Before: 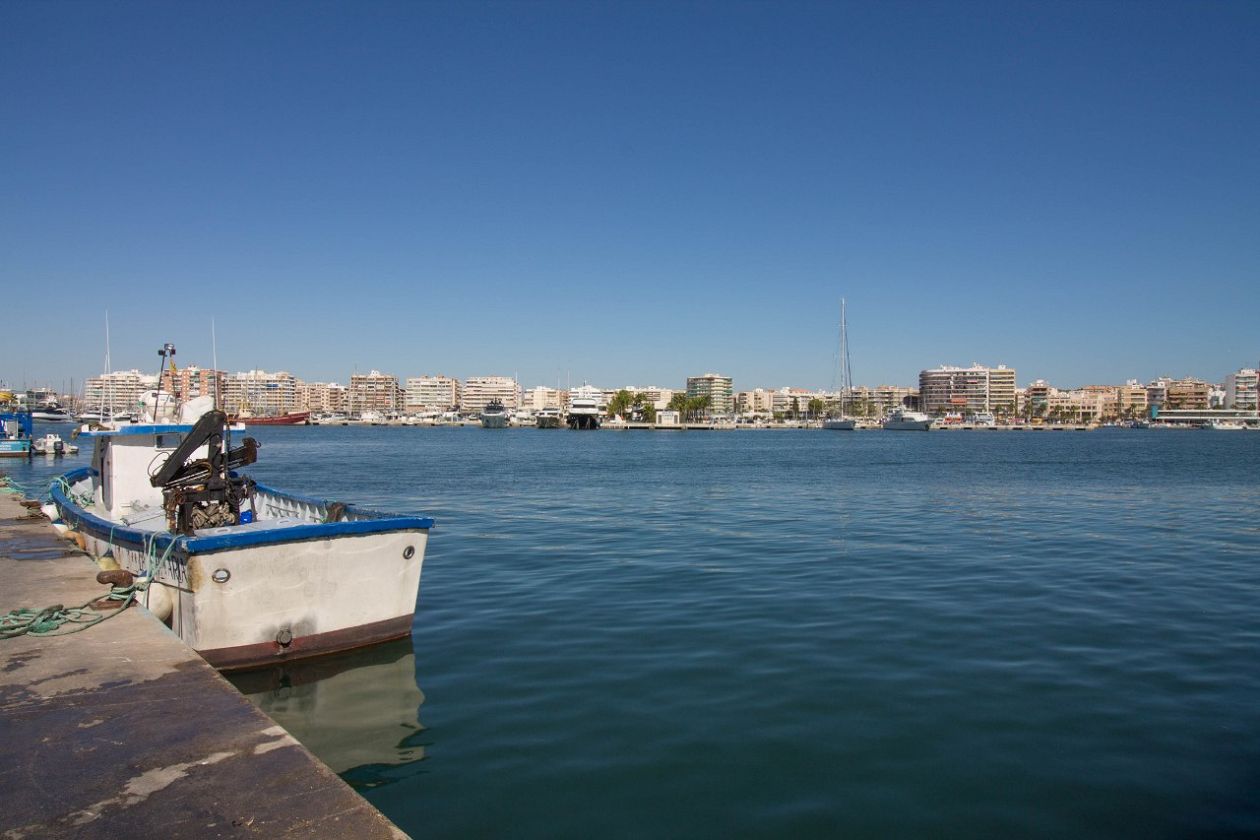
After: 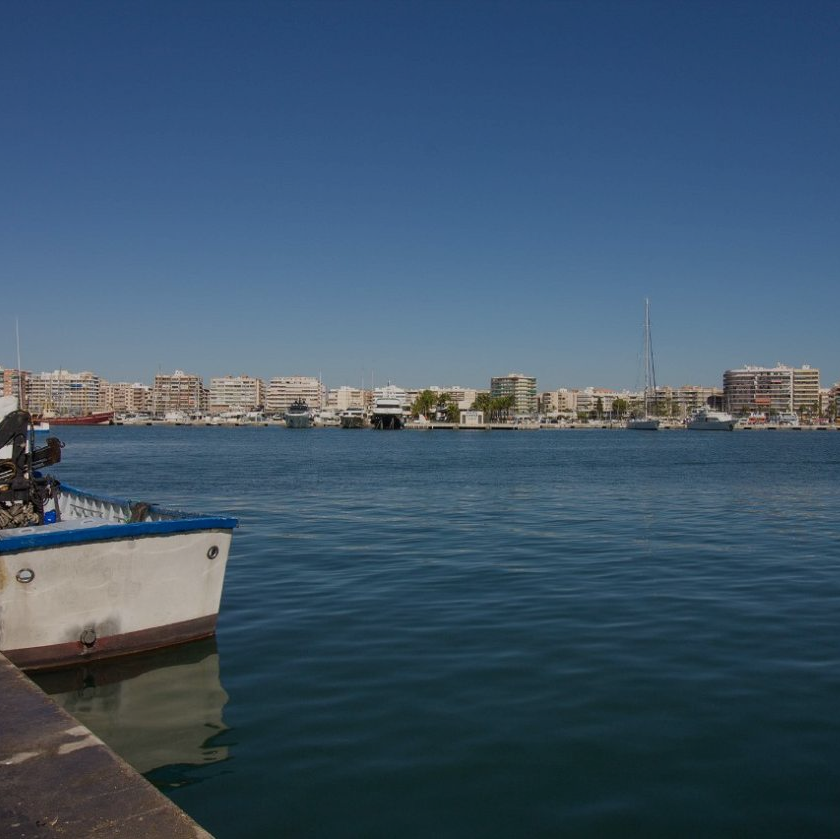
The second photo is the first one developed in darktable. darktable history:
exposure: black level correction 0, exposure -0.705 EV, compensate highlight preservation false
crop and rotate: left 15.604%, right 17.706%
